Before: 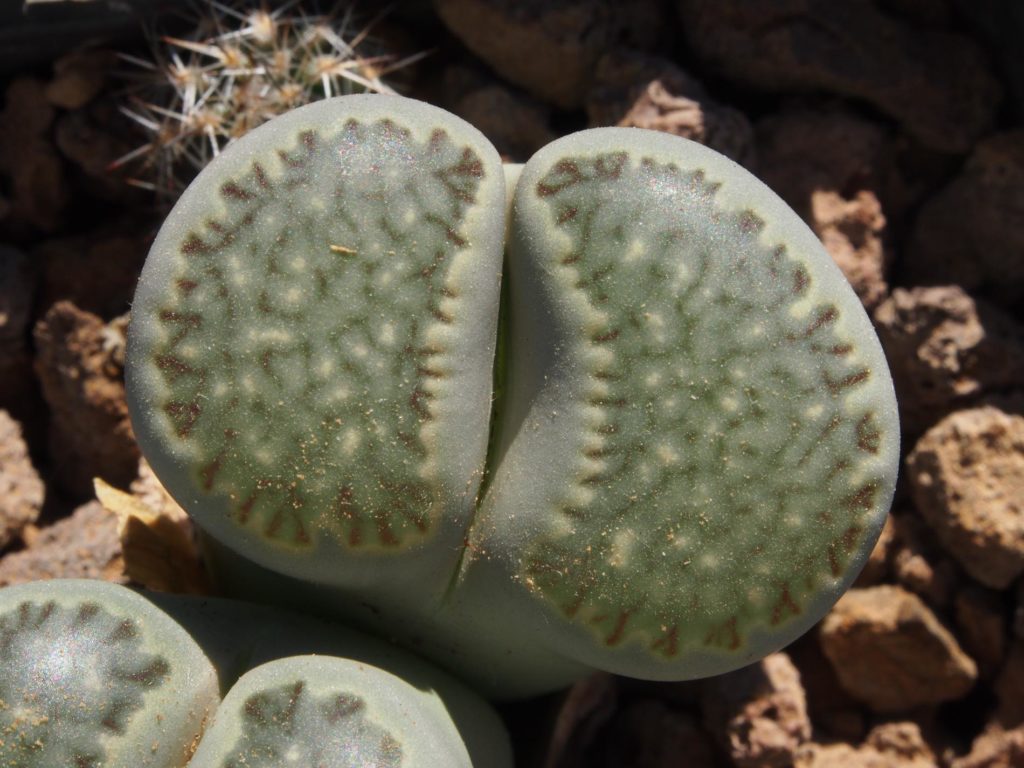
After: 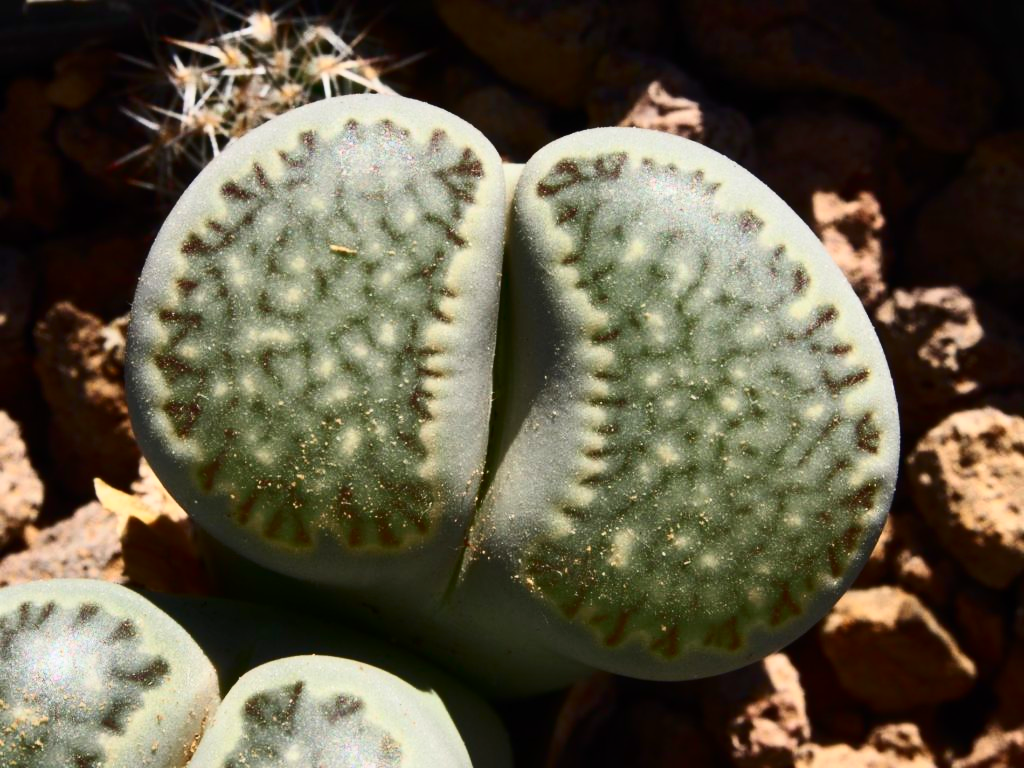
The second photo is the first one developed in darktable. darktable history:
contrast brightness saturation: contrast 0.403, brightness 0.054, saturation 0.251
